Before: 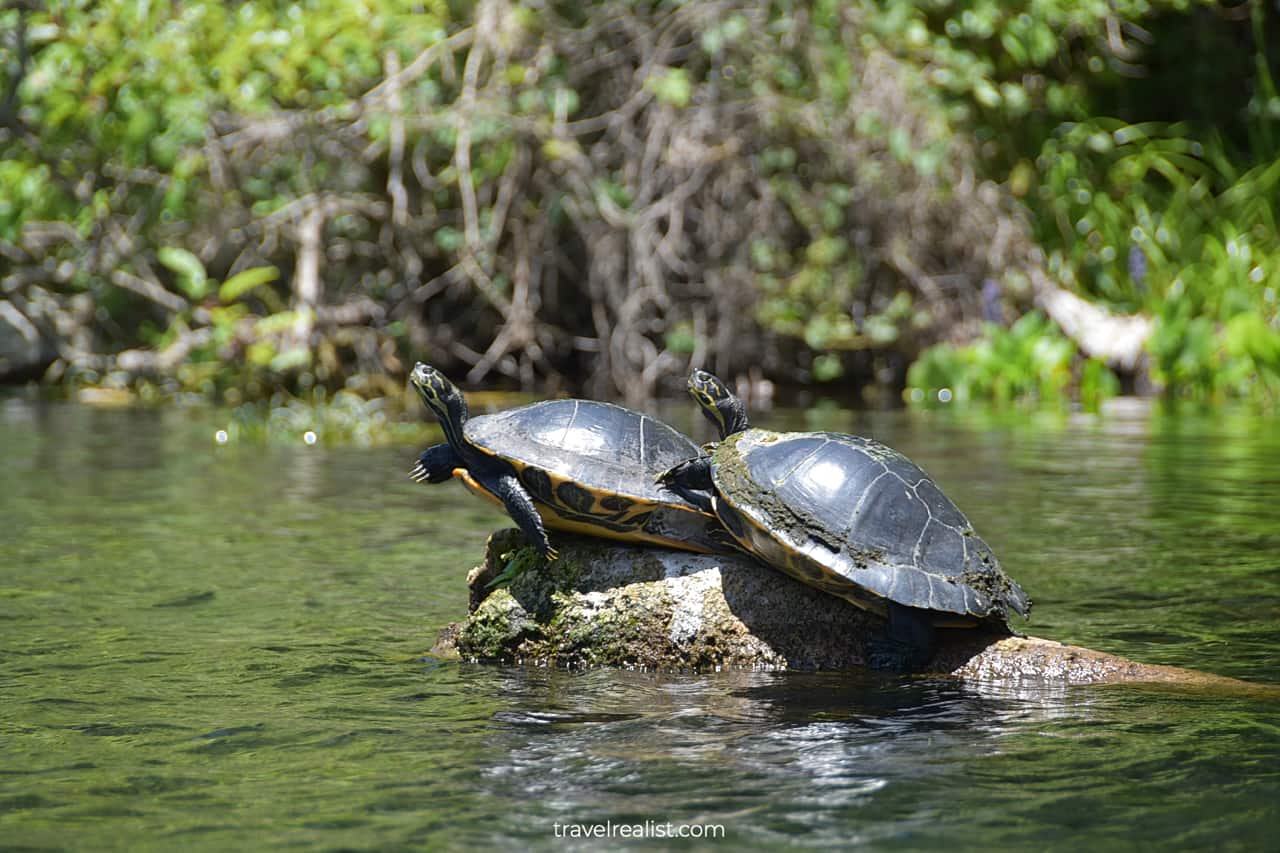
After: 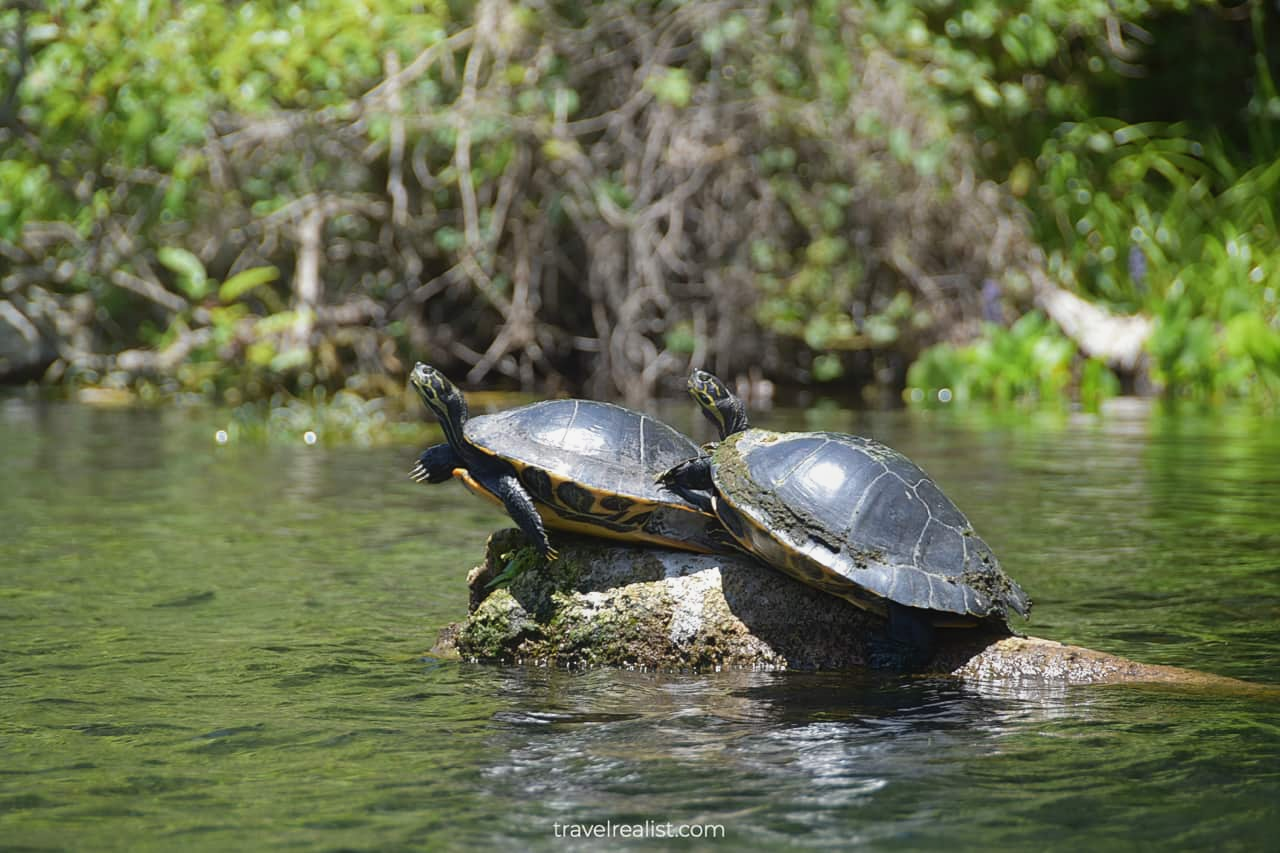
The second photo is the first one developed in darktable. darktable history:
contrast equalizer: octaves 7, y [[0.6 ×6], [0.55 ×6], [0 ×6], [0 ×6], [0 ×6]], mix -0.29
